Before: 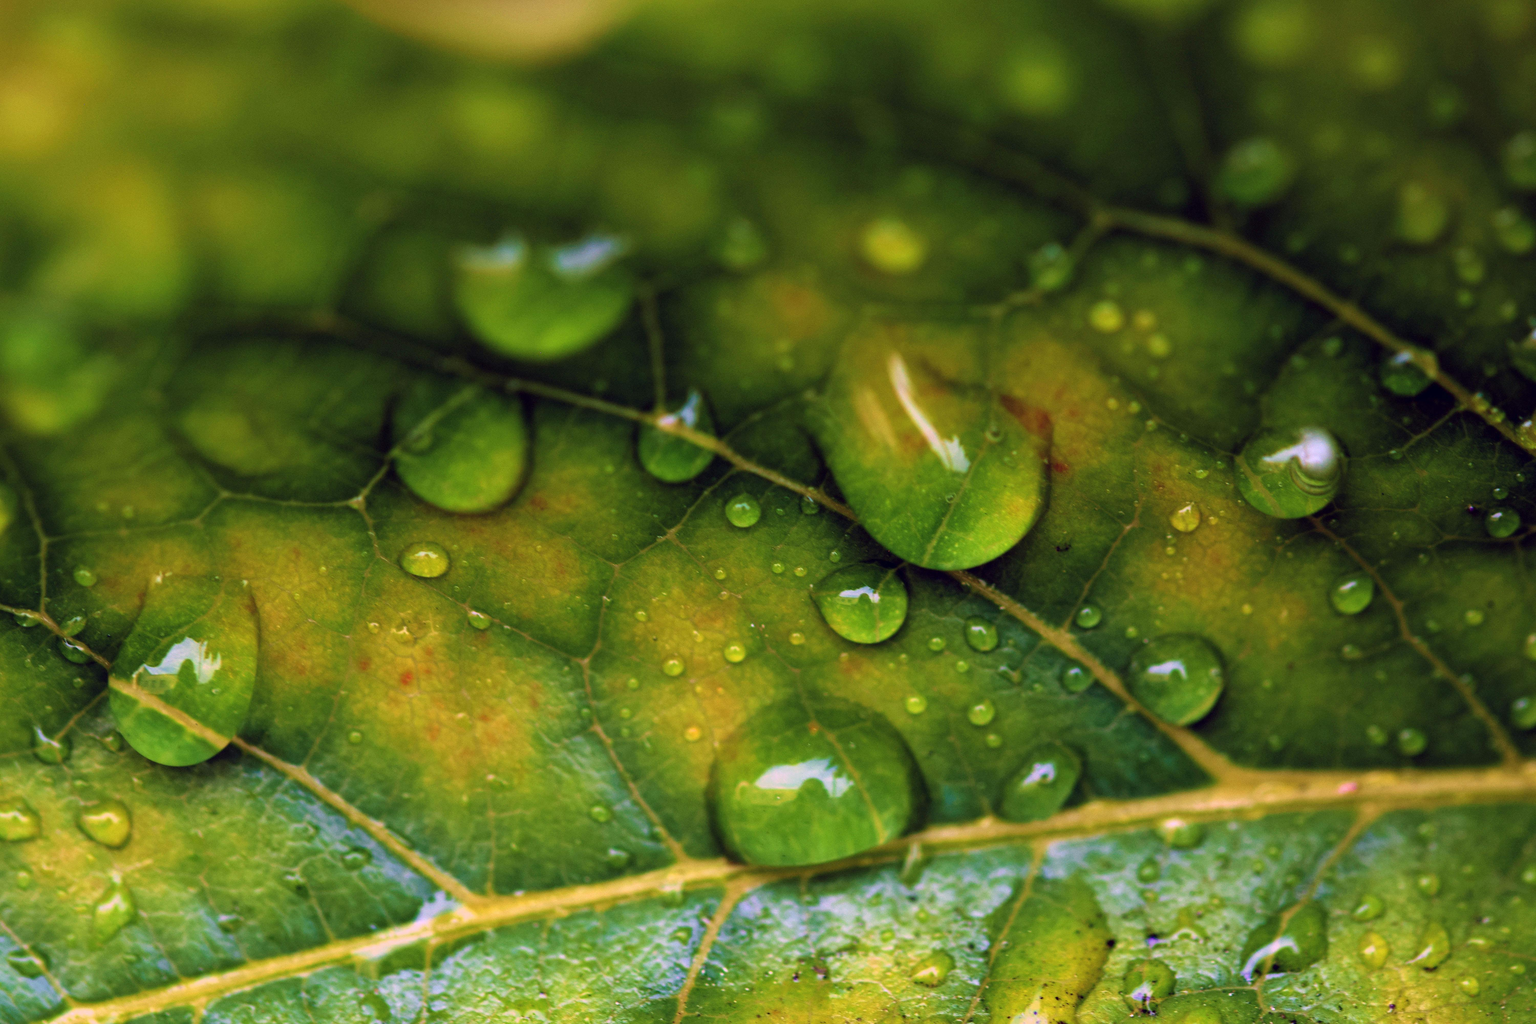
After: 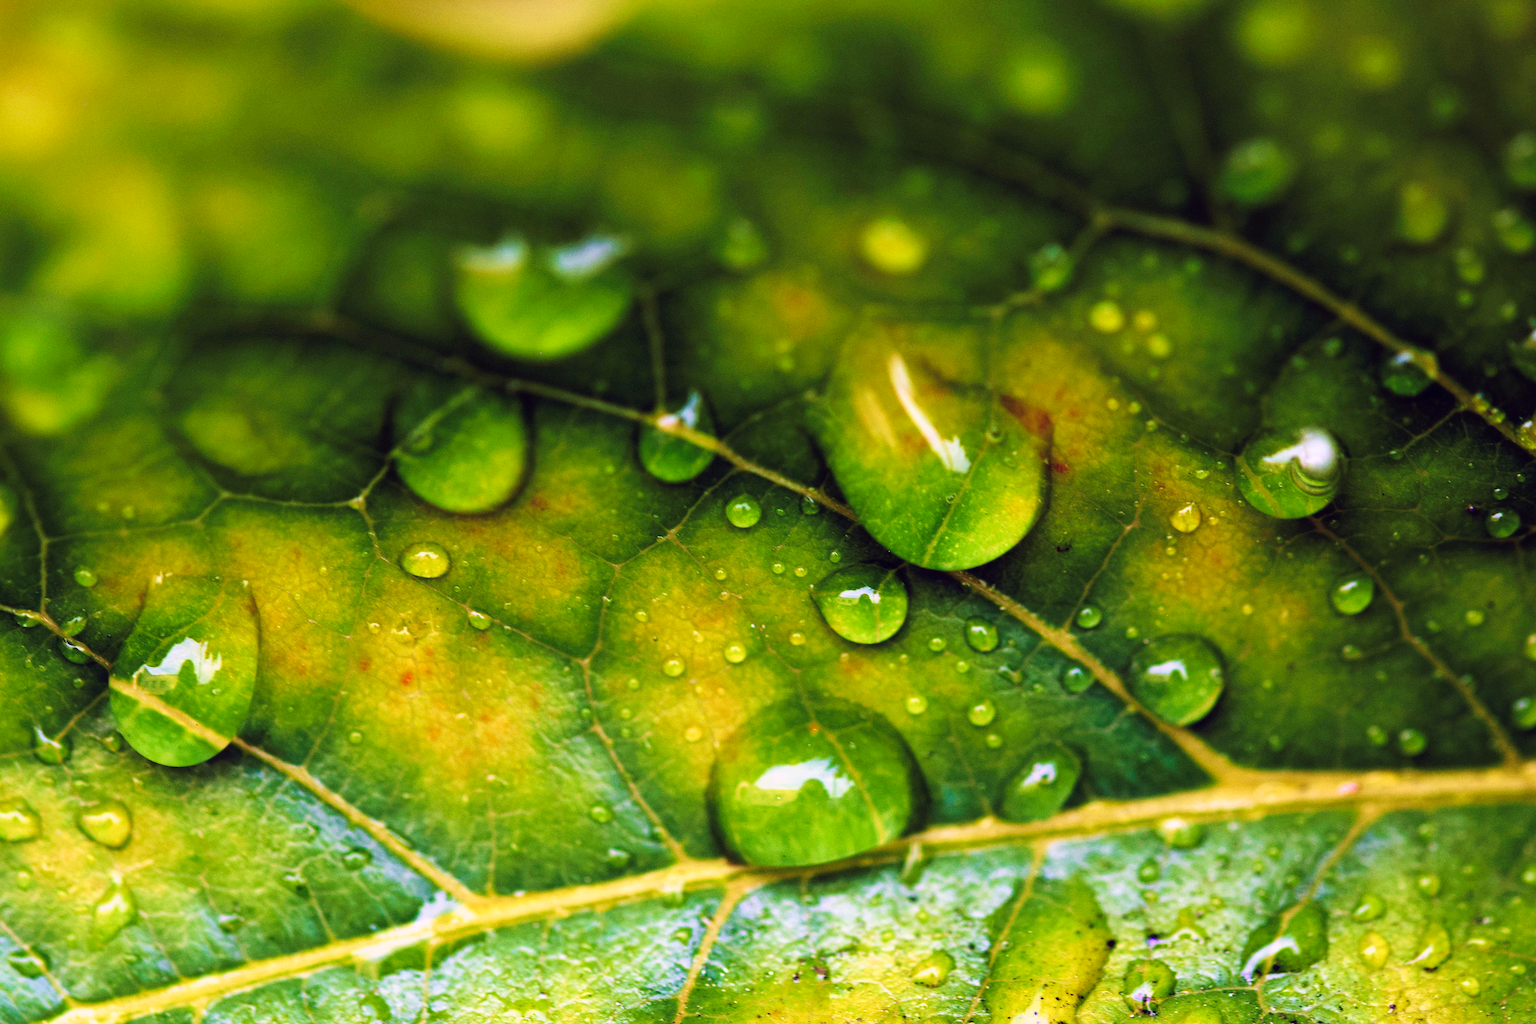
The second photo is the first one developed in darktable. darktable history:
contrast brightness saturation: contrast 0.05
tone curve: curves: ch0 [(0, 0) (0.003, 0.011) (0.011, 0.02) (0.025, 0.032) (0.044, 0.046) (0.069, 0.071) (0.1, 0.107) (0.136, 0.144) (0.177, 0.189) (0.224, 0.244) (0.277, 0.309) (0.335, 0.398) (0.399, 0.477) (0.468, 0.583) (0.543, 0.675) (0.623, 0.772) (0.709, 0.855) (0.801, 0.926) (0.898, 0.979) (1, 1)], preserve colors none
sharpen: on, module defaults
